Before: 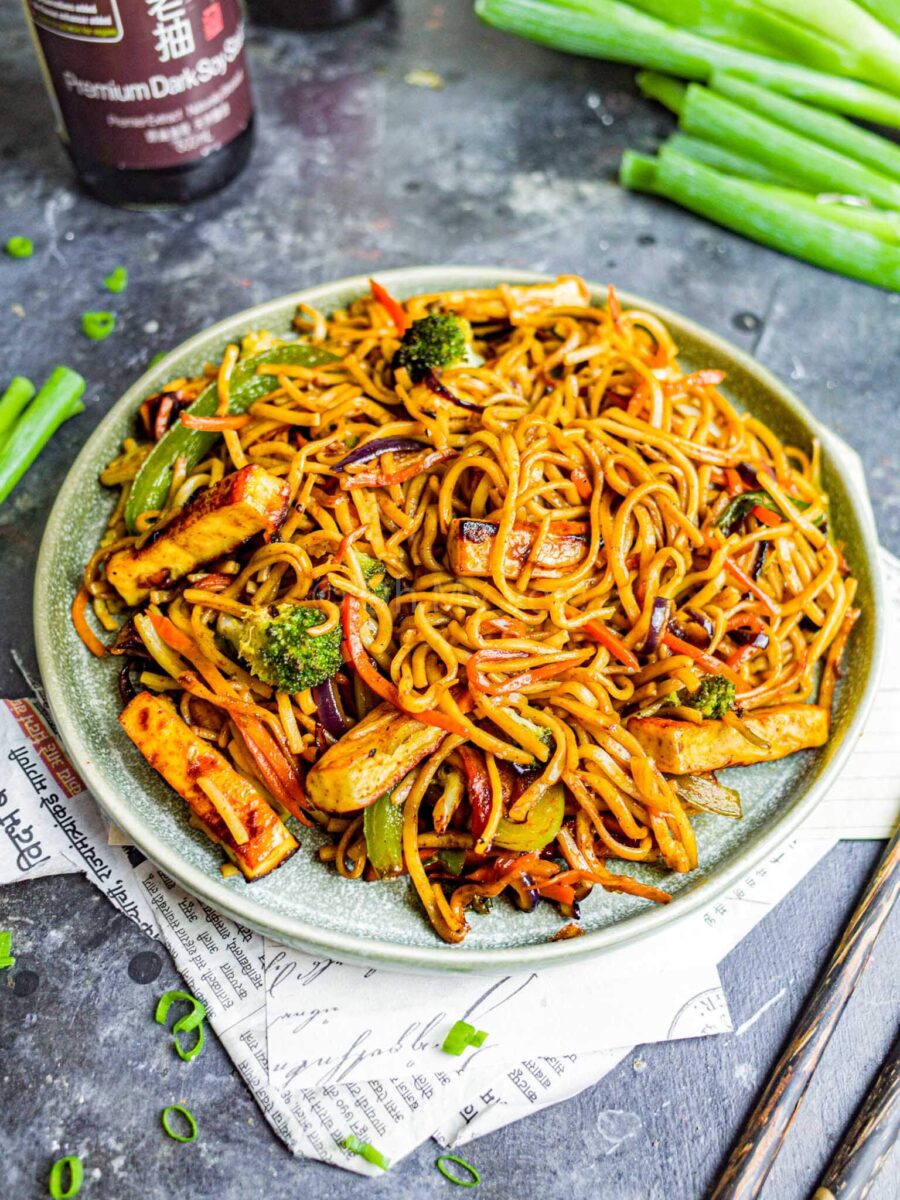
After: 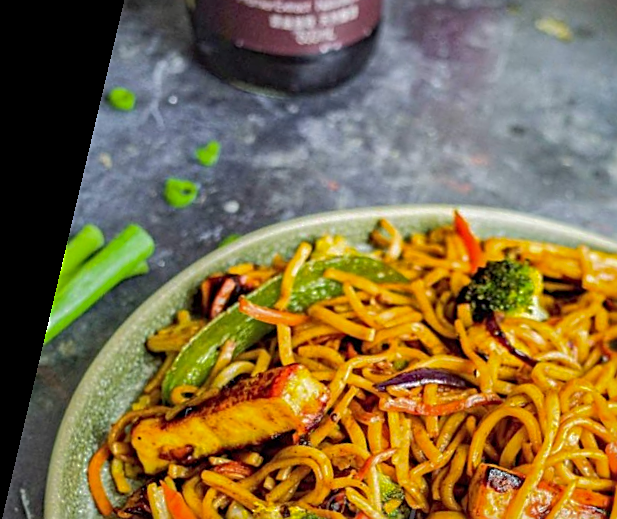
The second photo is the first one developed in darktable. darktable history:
crop: left 10.121%, top 10.631%, right 36.218%, bottom 51.526%
sharpen: on, module defaults
rotate and perspective: rotation 13.27°, automatic cropping off
shadows and highlights: shadows 40, highlights -60
